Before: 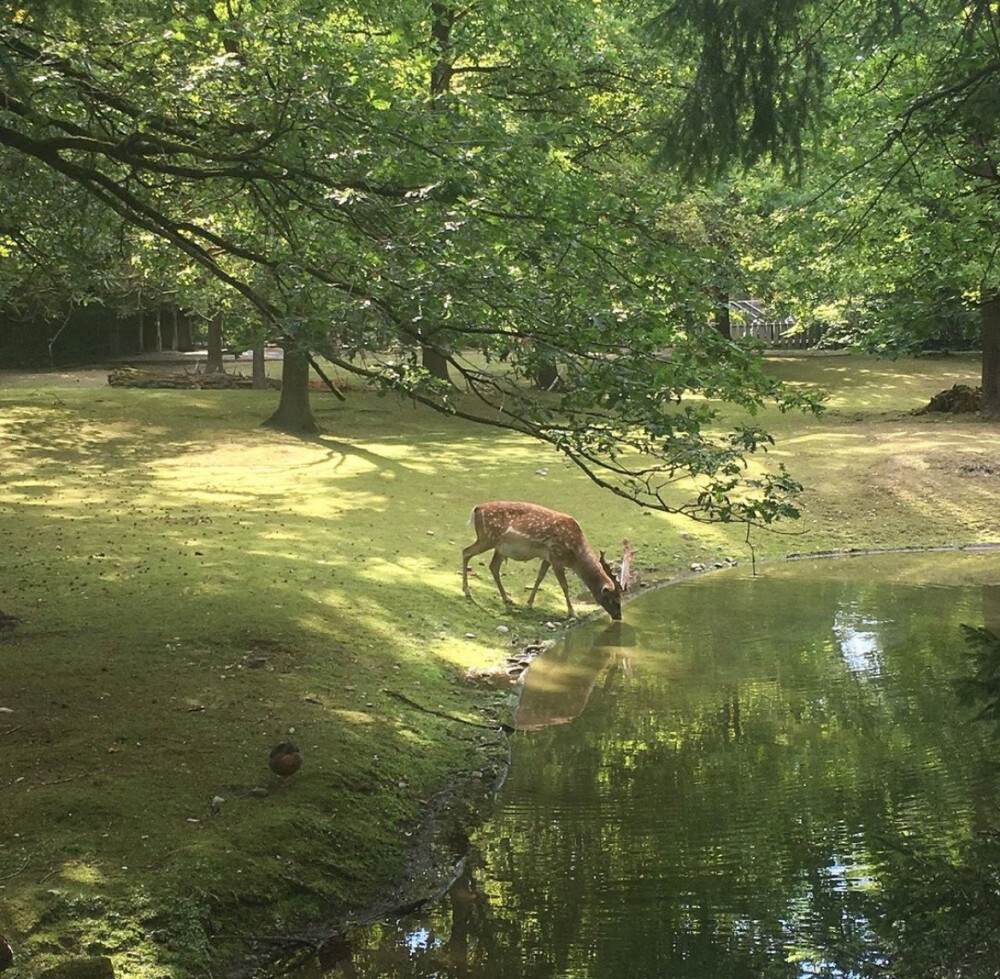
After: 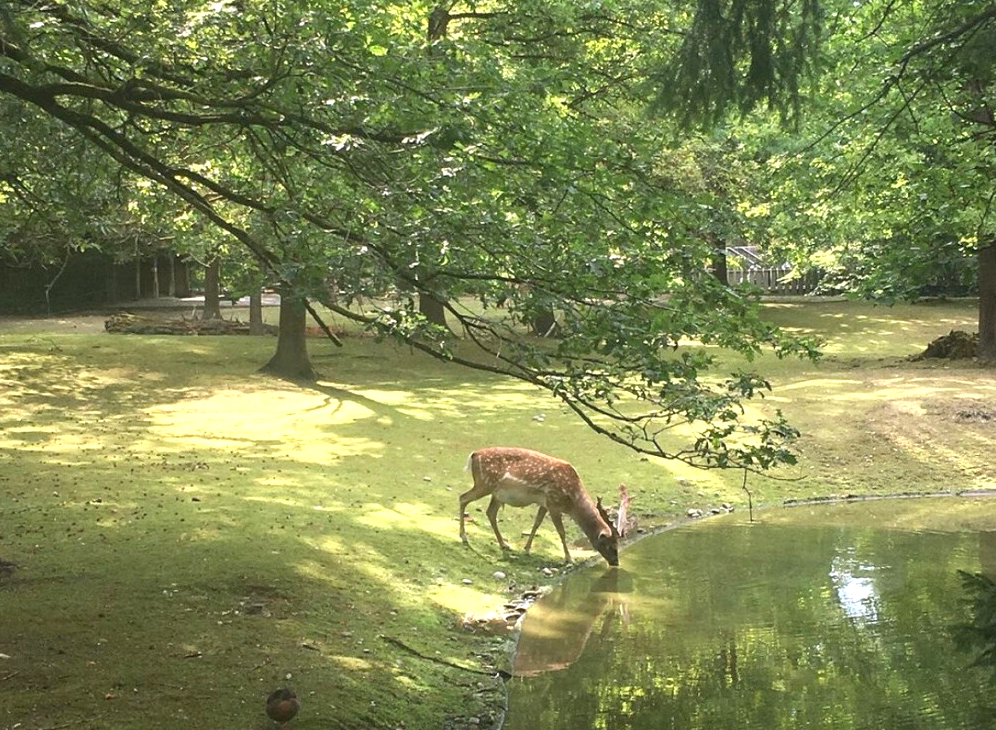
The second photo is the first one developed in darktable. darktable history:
crop: left 0.357%, top 5.562%, bottom 19.83%
exposure: black level correction 0.001, exposure 0.499 EV, compensate highlight preservation false
